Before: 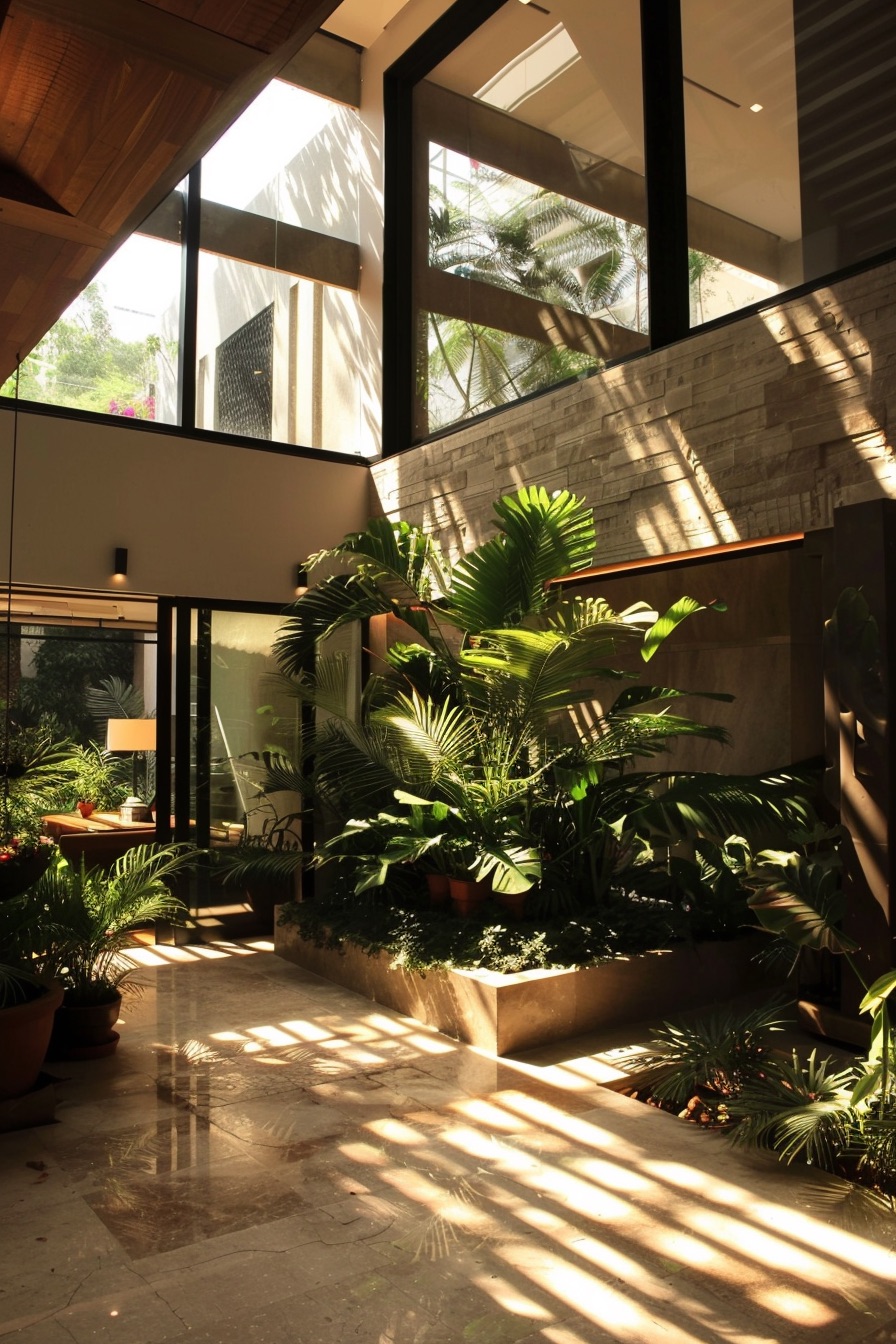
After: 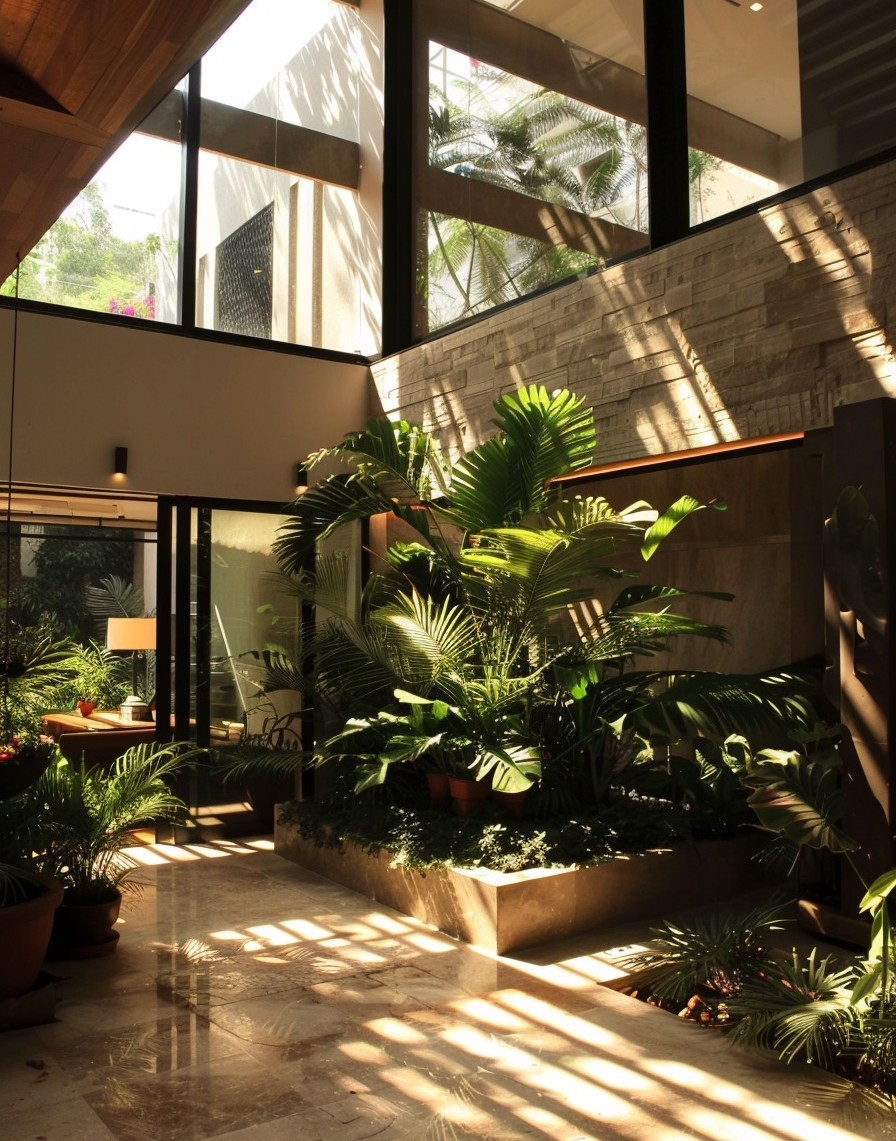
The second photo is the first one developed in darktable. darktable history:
crop: top 7.569%, bottom 7.529%
